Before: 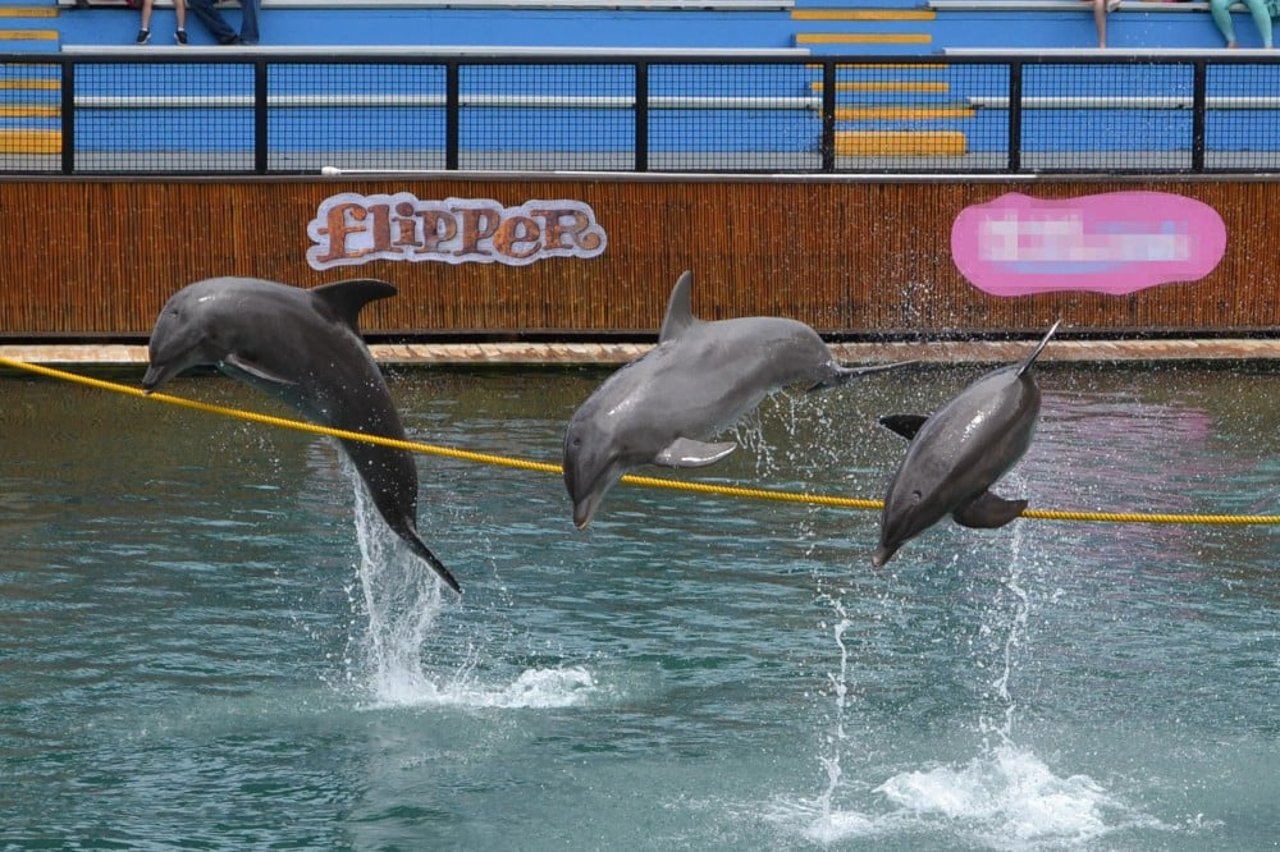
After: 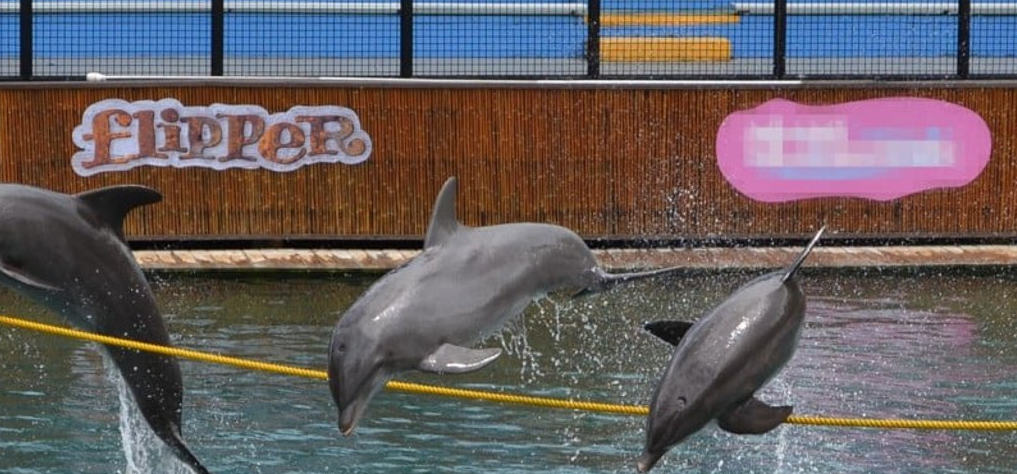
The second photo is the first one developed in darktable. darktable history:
shadows and highlights: radius 331.84, shadows 53.55, highlights -100, compress 94.63%, highlights color adjustment 73.23%, soften with gaussian
crop: left 18.38%, top 11.092%, right 2.134%, bottom 33.217%
